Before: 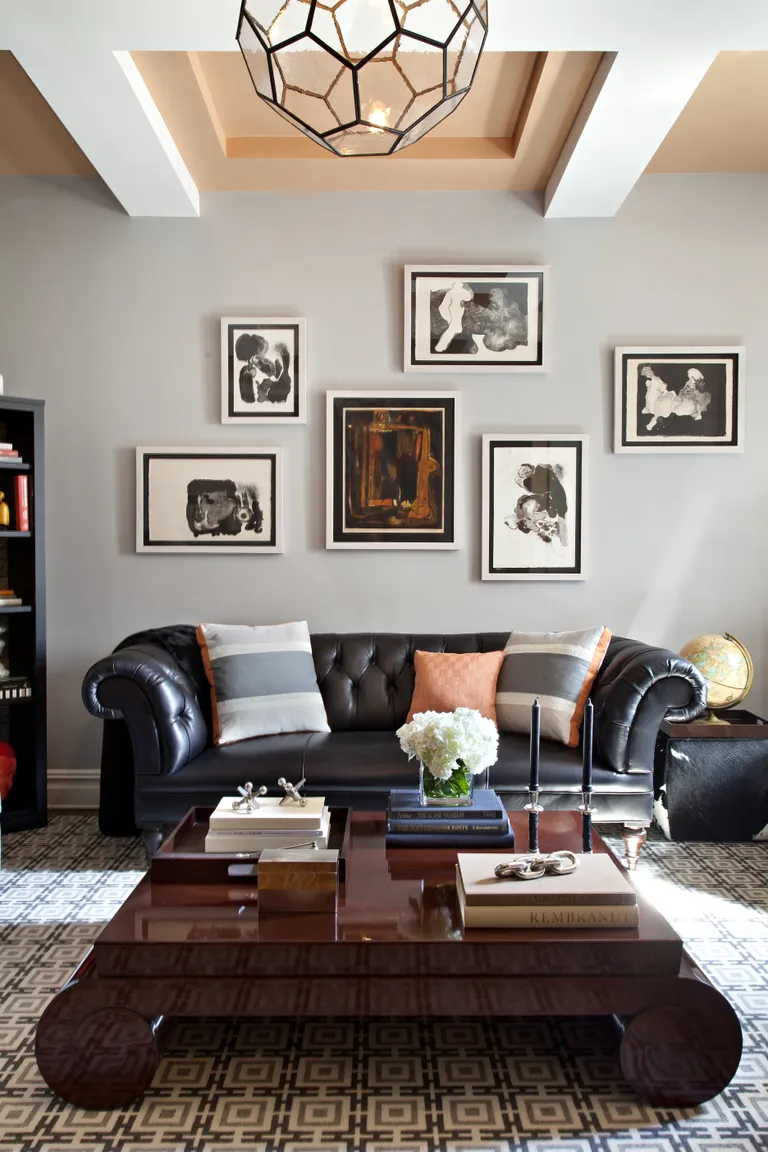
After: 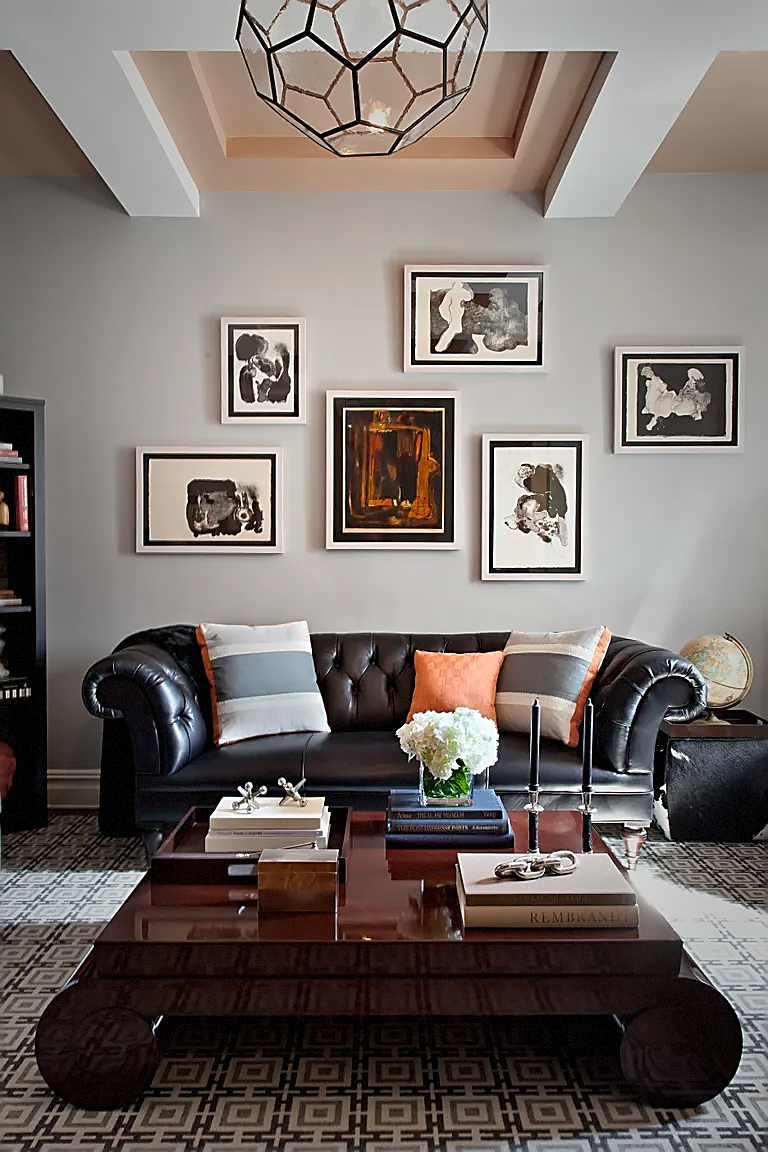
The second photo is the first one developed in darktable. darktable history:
sharpen: radius 1.411, amount 1.256, threshold 0.625
color balance rgb: perceptual saturation grading › global saturation 19.539%
vignetting: fall-off start 15.91%, fall-off radius 101.23%, width/height ratio 0.72, dithering 8-bit output
